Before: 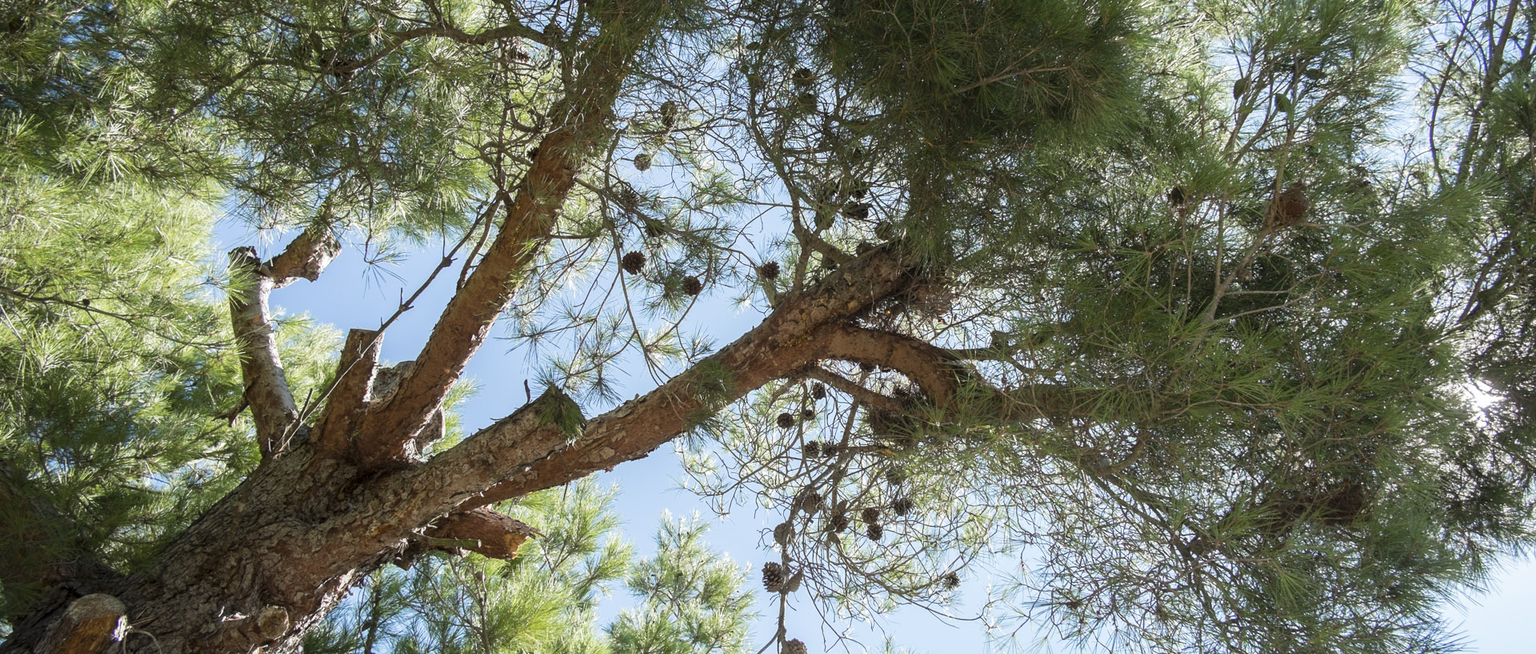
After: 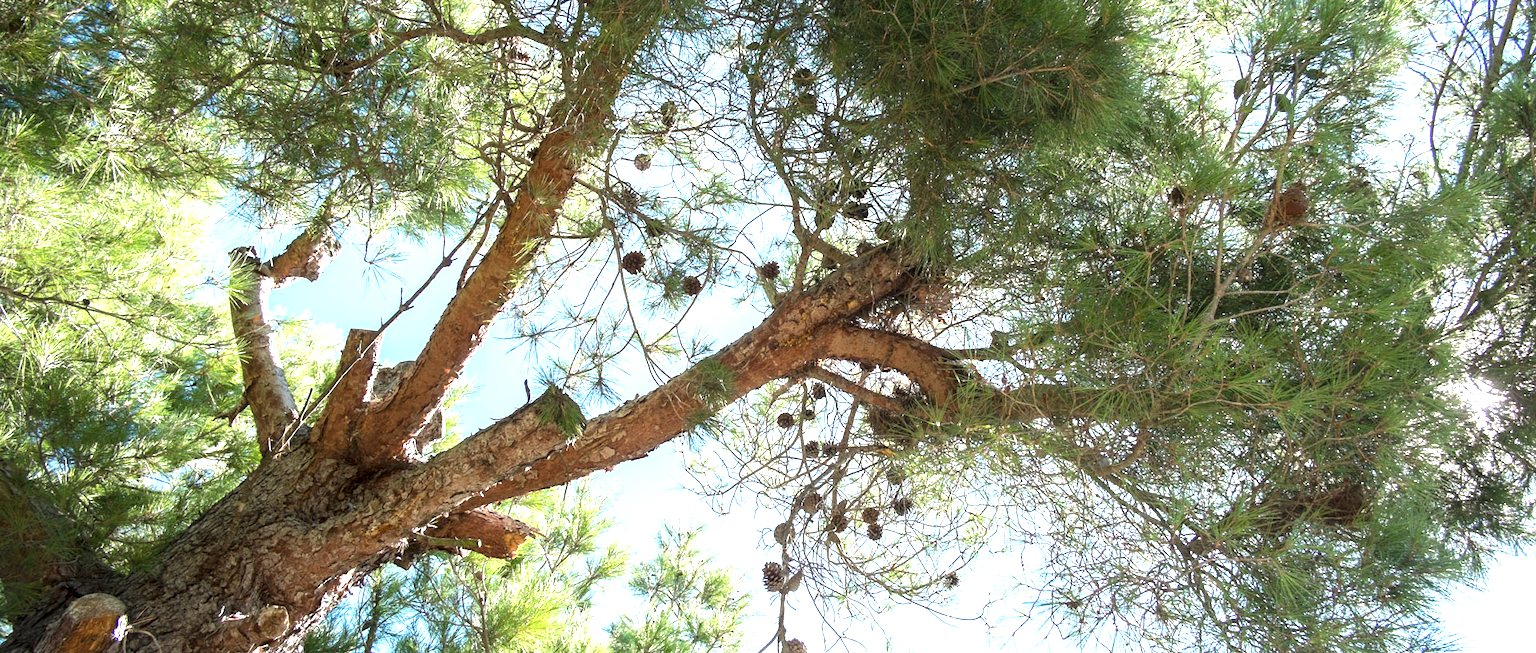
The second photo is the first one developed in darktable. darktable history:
tone equalizer: edges refinement/feathering 500, mask exposure compensation -1.57 EV, preserve details no
exposure: black level correction 0, exposure 1.001 EV, compensate highlight preservation false
